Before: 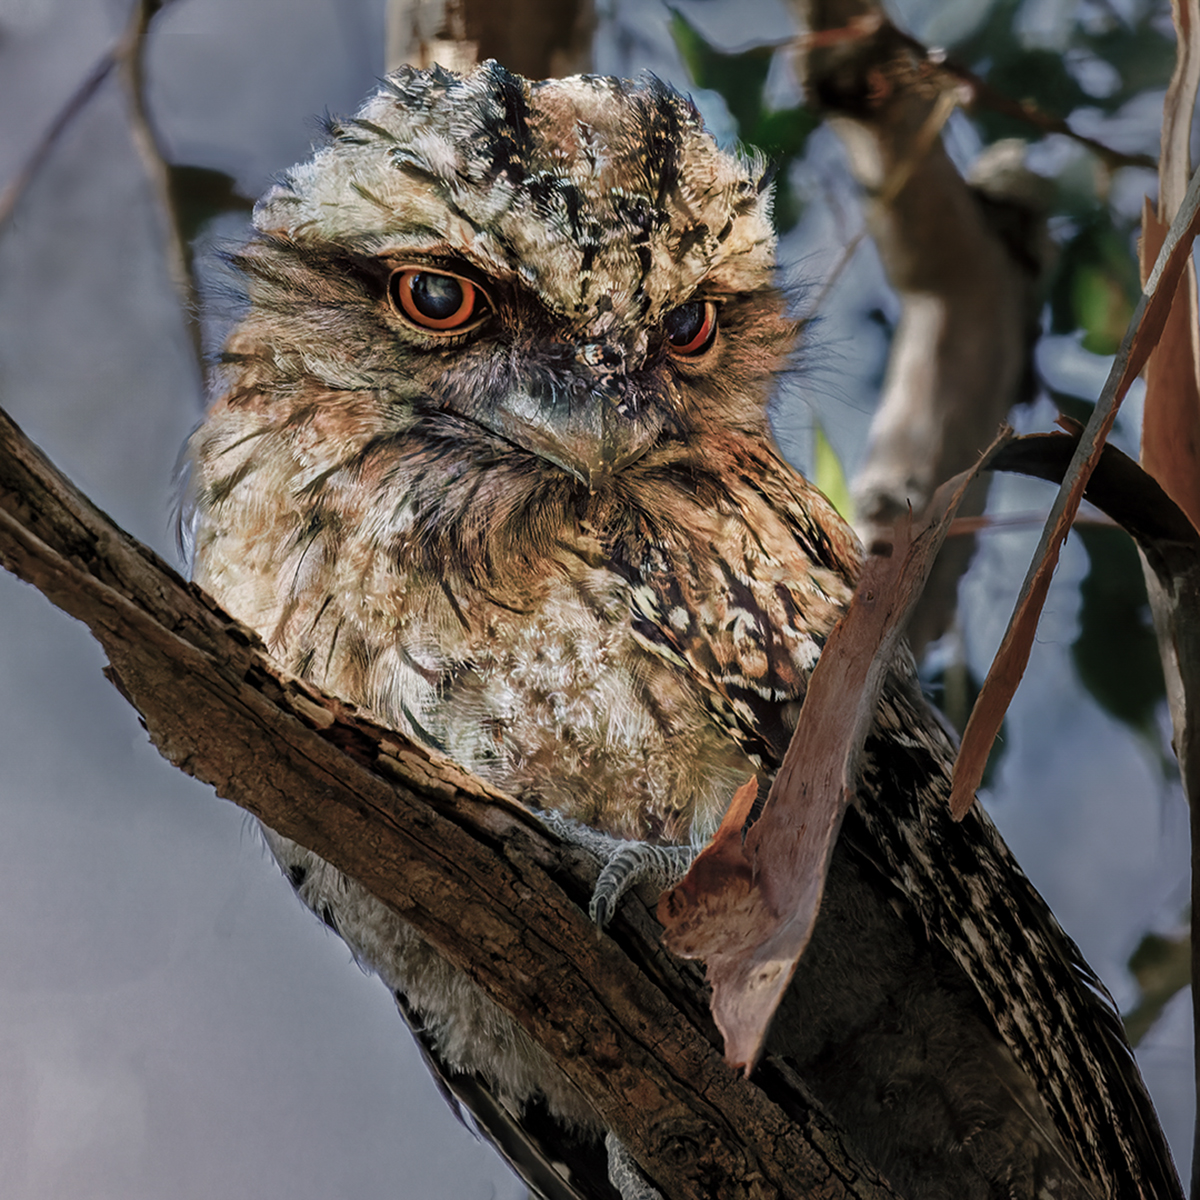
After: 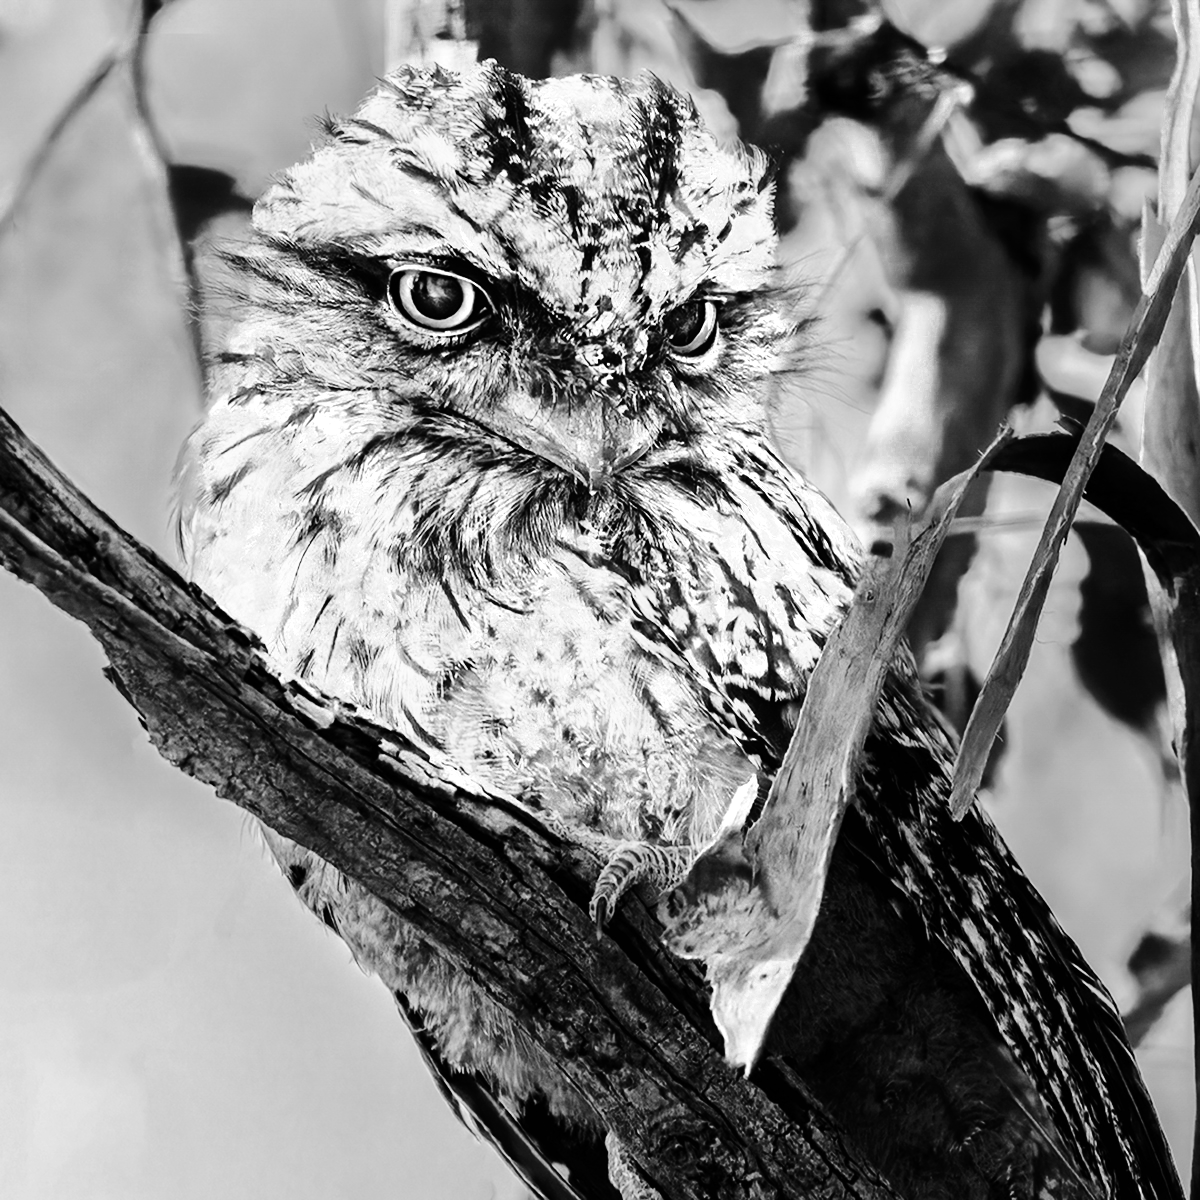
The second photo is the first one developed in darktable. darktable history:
base curve: curves: ch0 [(0, 0) (0.028, 0.03) (0.121, 0.232) (0.46, 0.748) (0.859, 0.968) (1, 1)], preserve colors none
color zones: curves: ch0 [(0.004, 0.588) (0.116, 0.636) (0.259, 0.476) (0.423, 0.464) (0.75, 0.5)]; ch1 [(0, 0) (0.143, 0) (0.286, 0) (0.429, 0) (0.571, 0) (0.714, 0) (0.857, 0)]
velvia: on, module defaults
tone curve: curves: ch0 [(0, 0) (0.051, 0.027) (0.096, 0.071) (0.219, 0.248) (0.428, 0.52) (0.596, 0.713) (0.727, 0.823) (0.859, 0.924) (1, 1)]; ch1 [(0, 0) (0.1, 0.038) (0.318, 0.221) (0.413, 0.325) (0.454, 0.41) (0.493, 0.478) (0.503, 0.501) (0.516, 0.515) (0.548, 0.575) (0.561, 0.596) (0.594, 0.647) (0.666, 0.701) (1, 1)]; ch2 [(0, 0) (0.453, 0.44) (0.479, 0.476) (0.504, 0.5) (0.52, 0.526) (0.557, 0.585) (0.583, 0.608) (0.824, 0.815) (1, 1)], color space Lab, independent channels, preserve colors none
